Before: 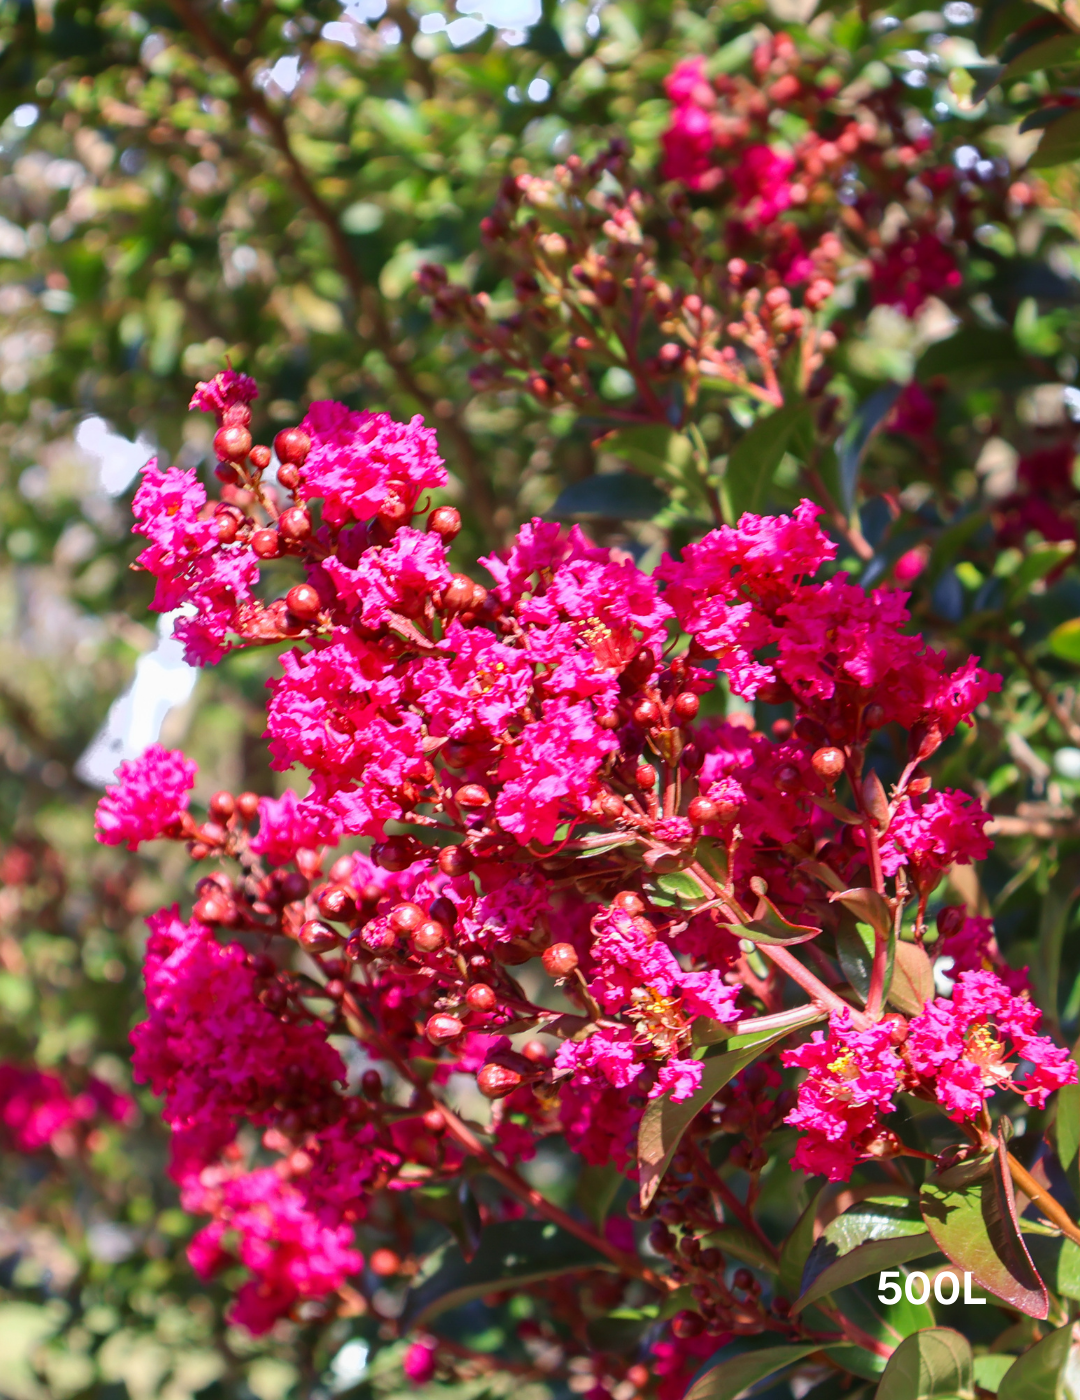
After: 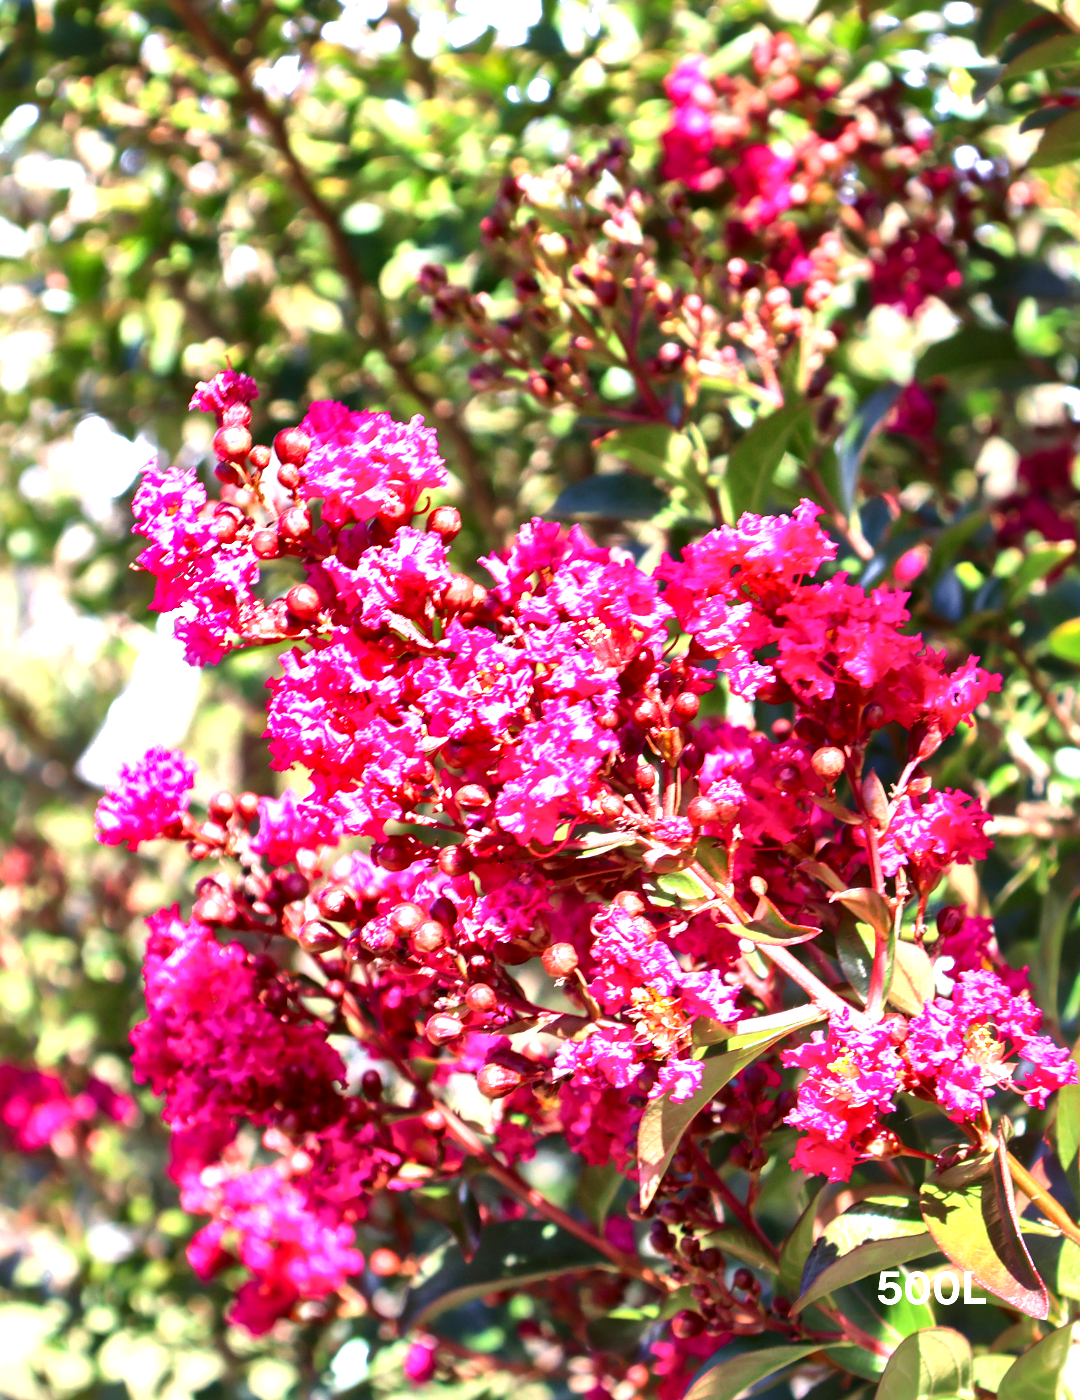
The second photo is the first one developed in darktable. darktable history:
local contrast: mode bilateral grid, contrast 70, coarseness 75, detail 180%, midtone range 0.2
exposure: exposure 1.223 EV, compensate highlight preservation false
